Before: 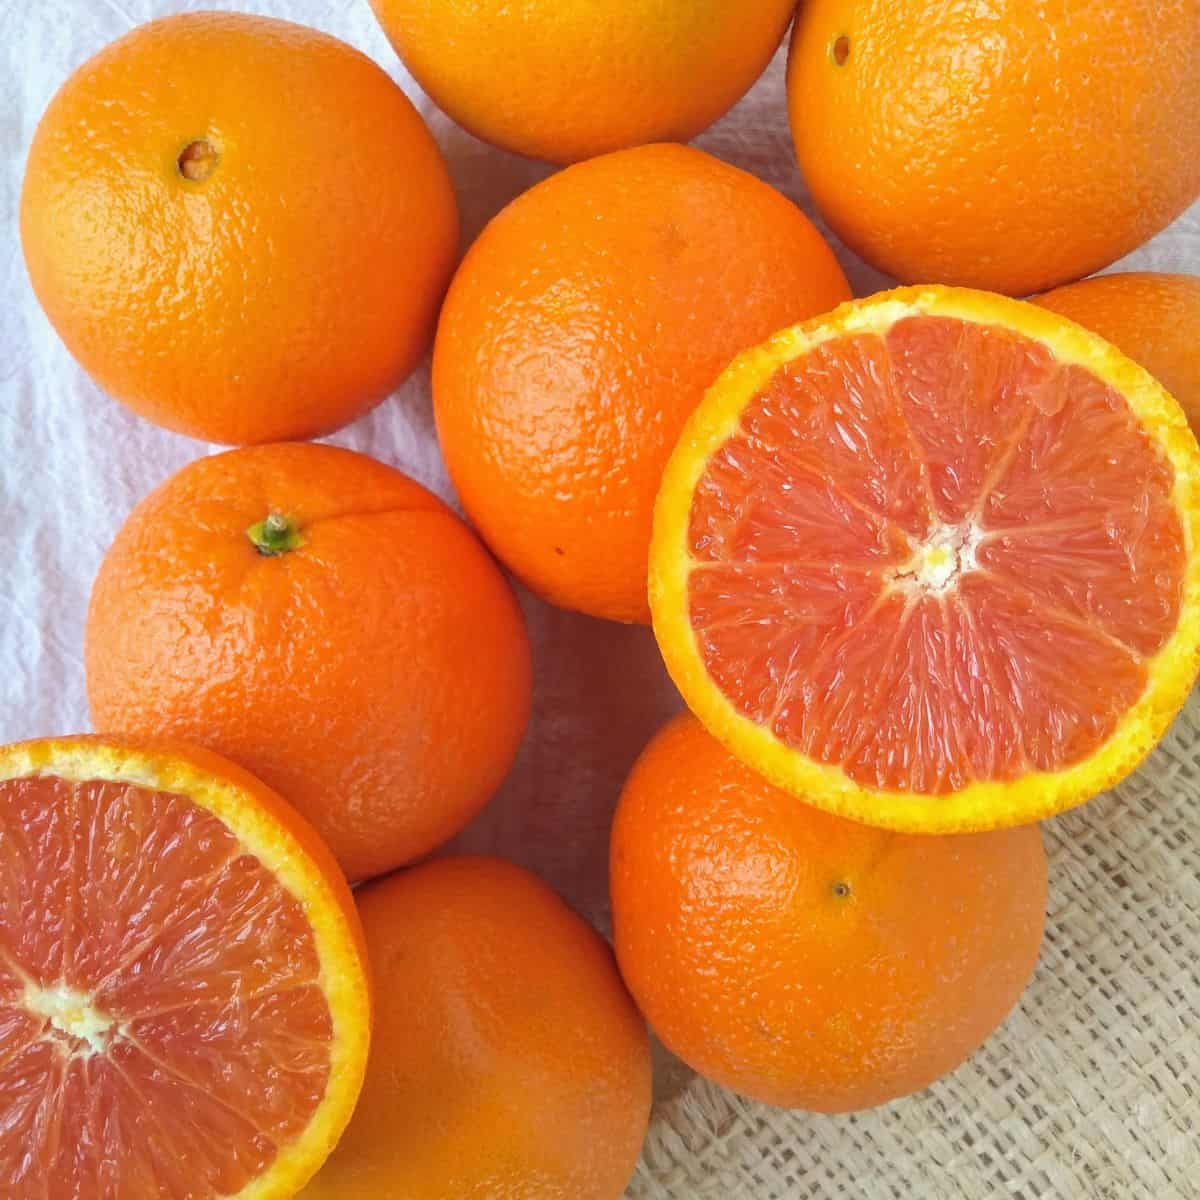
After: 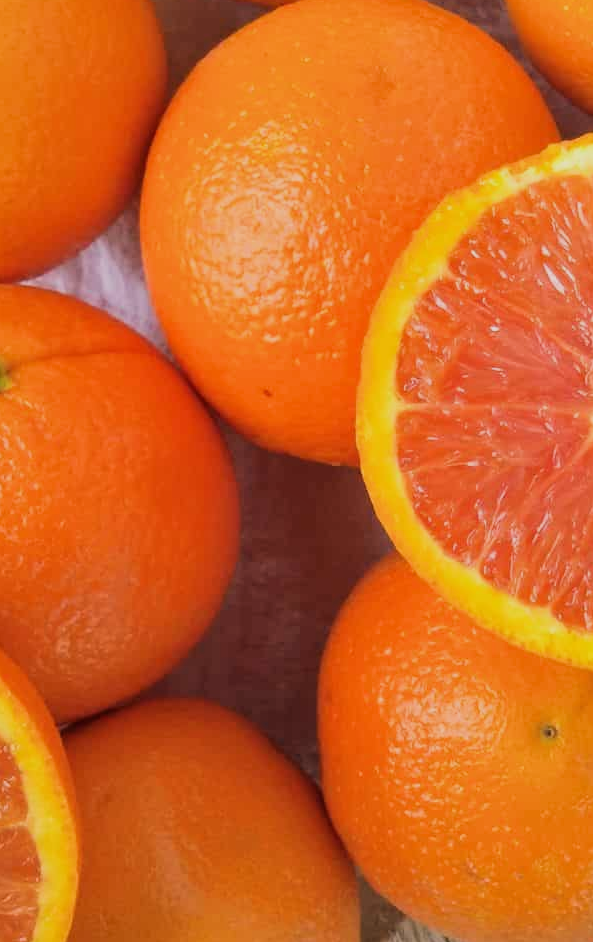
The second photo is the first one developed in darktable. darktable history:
filmic rgb: black relative exposure -7.5 EV, white relative exposure 5 EV, hardness 3.31, contrast 1.3, contrast in shadows safe
crop and rotate: angle 0.02°, left 24.353%, top 13.219%, right 26.156%, bottom 8.224%
shadows and highlights: shadows 52.34, highlights -28.23, soften with gaussian
